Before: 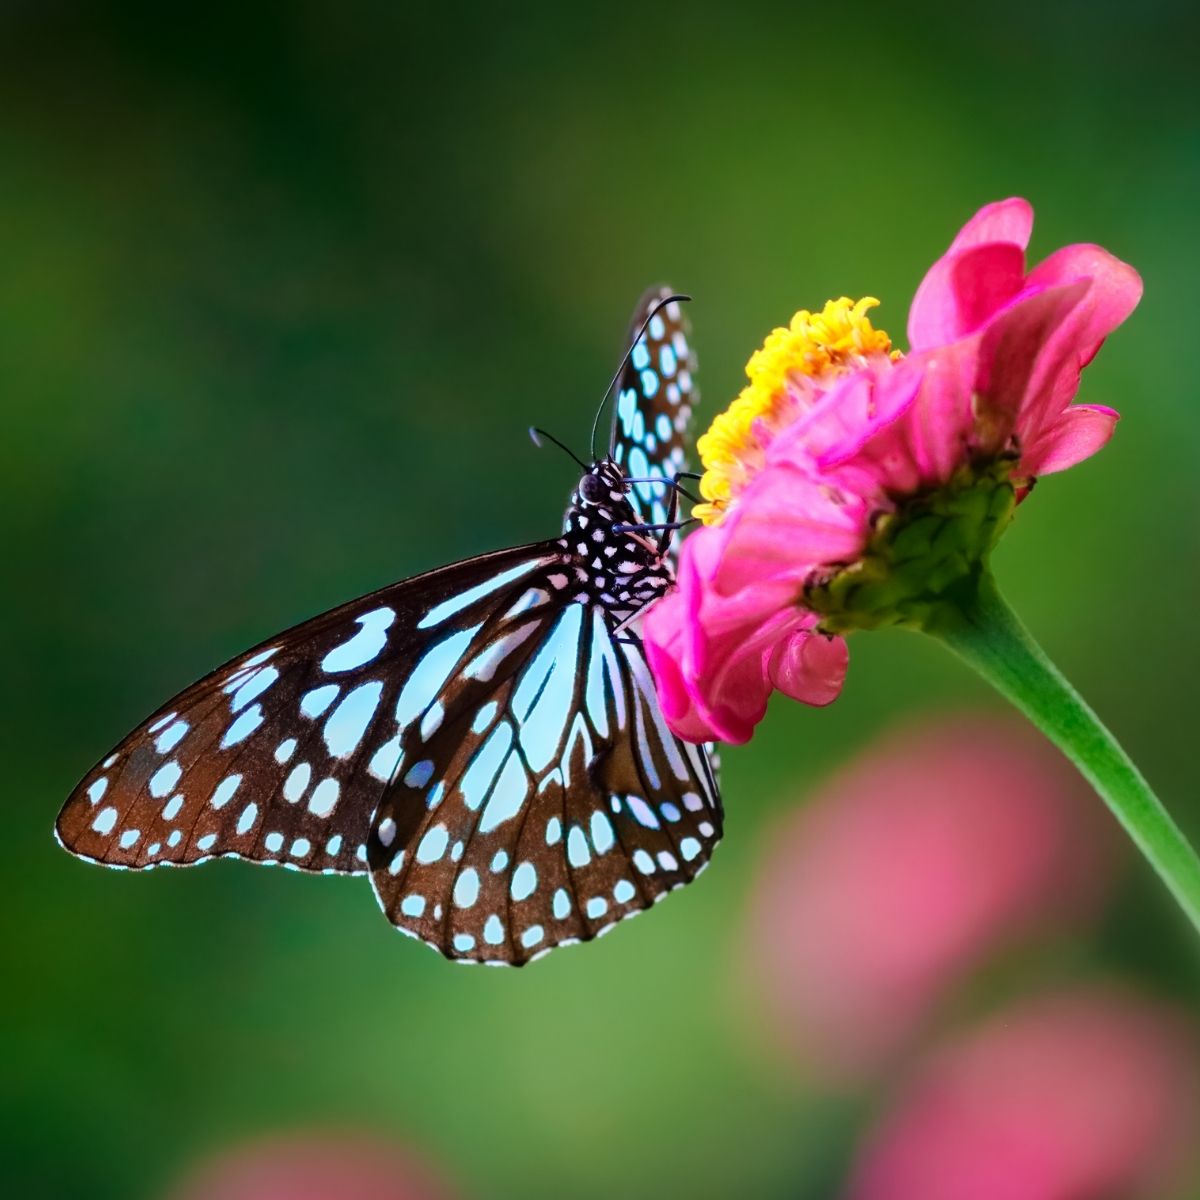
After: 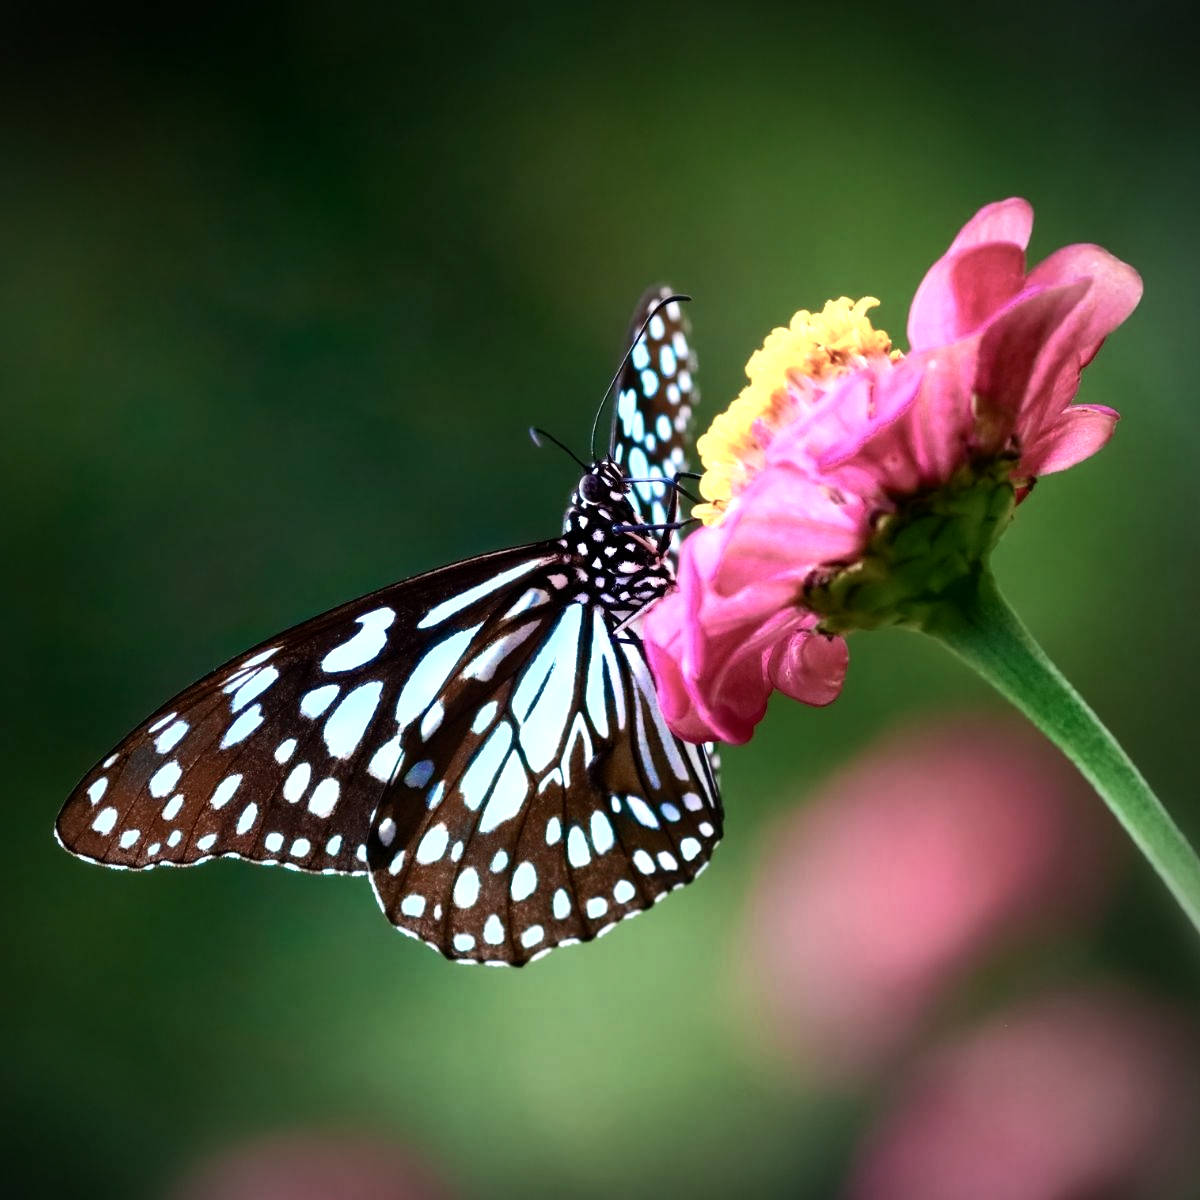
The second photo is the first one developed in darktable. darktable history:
exposure: black level correction 0.001, exposure 0.5 EV, compensate exposure bias true, compensate highlight preservation false
color balance rgb: perceptual saturation grading › highlights -31.88%, perceptual saturation grading › mid-tones 5.8%, perceptual saturation grading › shadows 18.12%, perceptual brilliance grading › highlights 3.62%, perceptual brilliance grading › mid-tones -18.12%, perceptual brilliance grading › shadows -41.3%
vignetting: fall-off radius 60.92%
